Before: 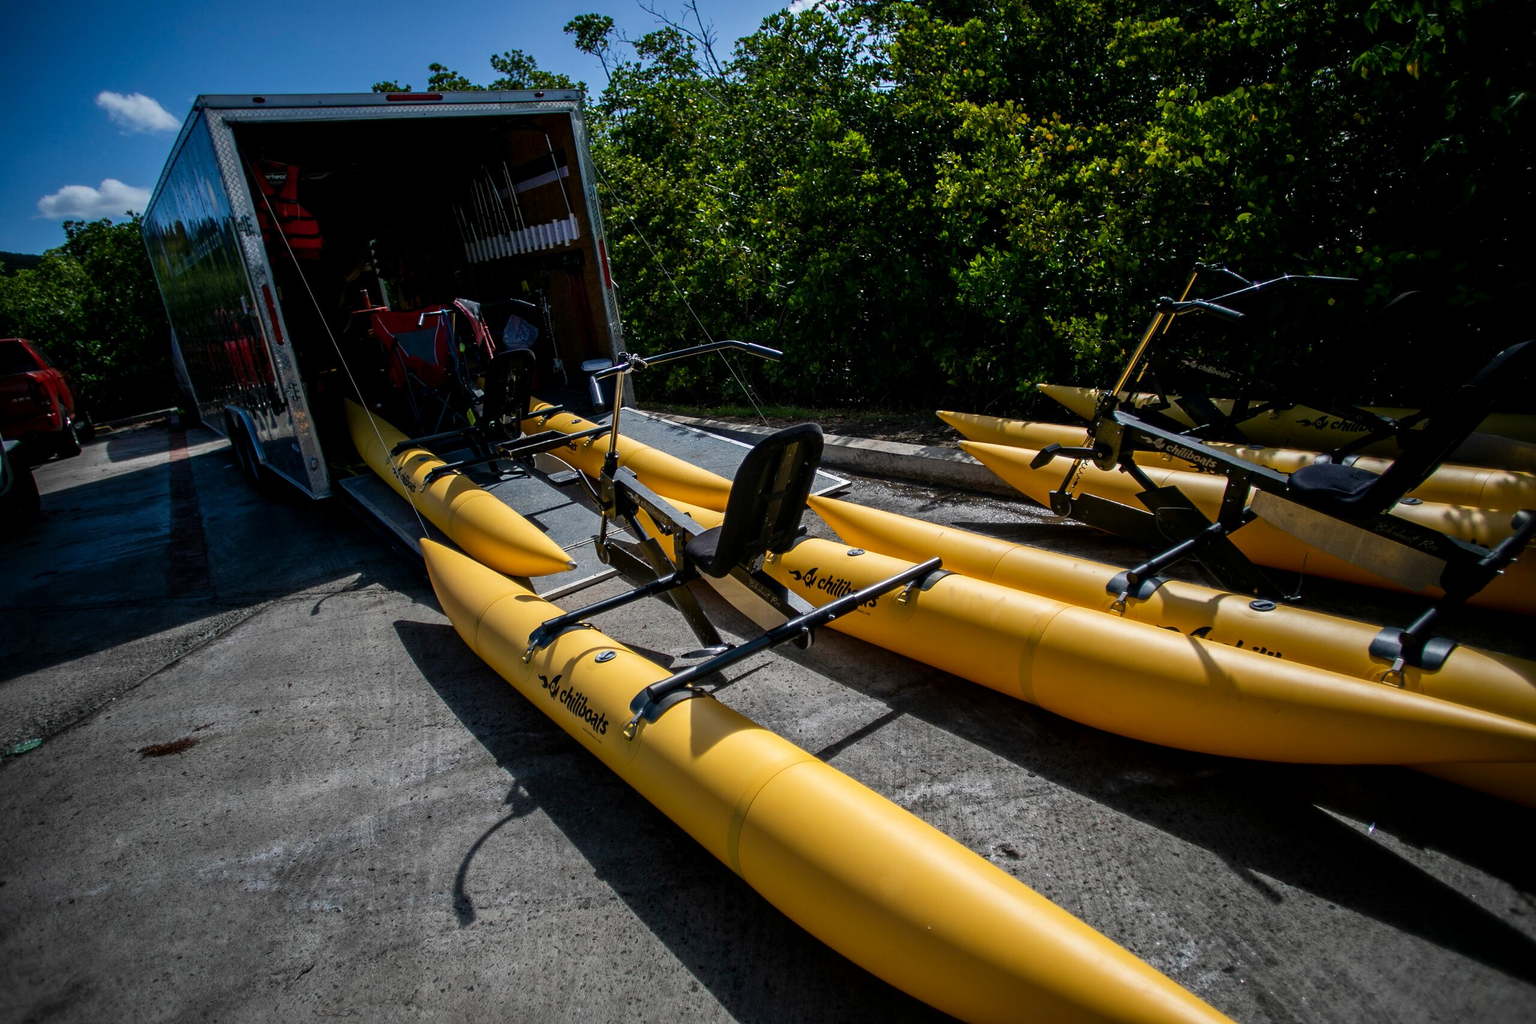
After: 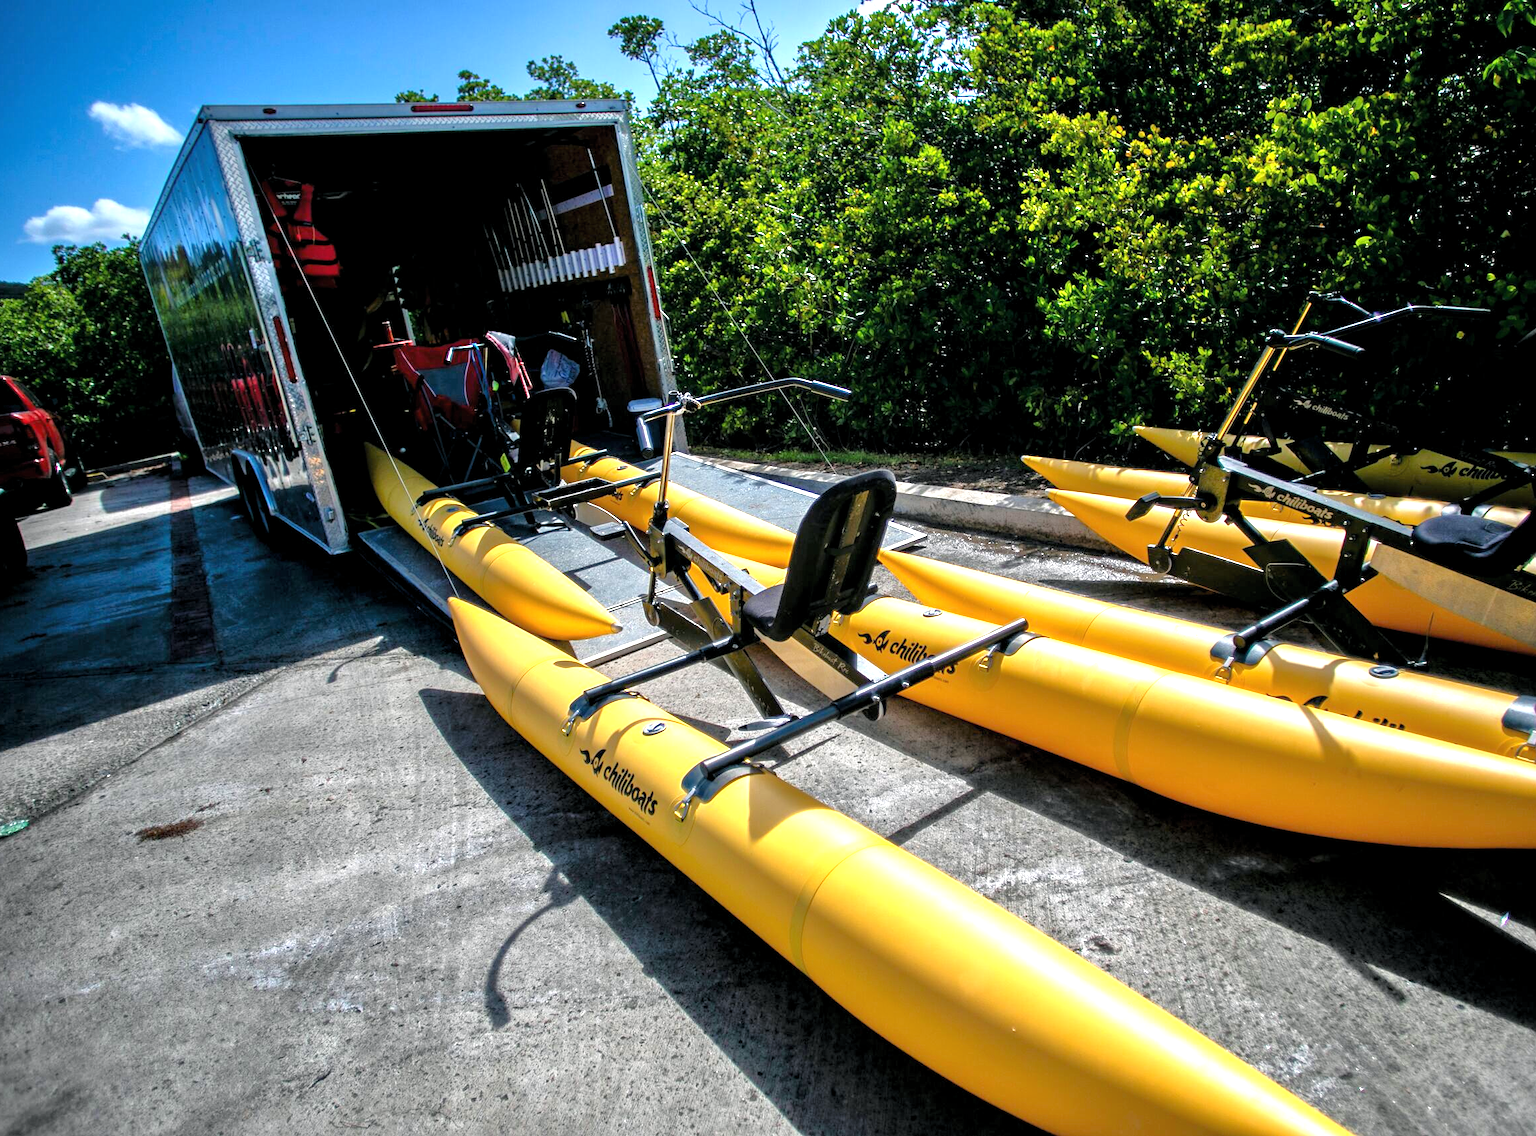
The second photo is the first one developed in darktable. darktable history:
levels: levels [0.026, 0.507, 0.987]
crop and rotate: left 1.088%, right 8.807%
exposure: black level correction 0, exposure 1.2 EV, compensate exposure bias true, compensate highlight preservation false
color balance: mode lift, gamma, gain (sRGB), lift [1, 1, 1.022, 1.026]
tone equalizer: -7 EV 0.15 EV, -6 EV 0.6 EV, -5 EV 1.15 EV, -4 EV 1.33 EV, -3 EV 1.15 EV, -2 EV 0.6 EV, -1 EV 0.15 EV, mask exposure compensation -0.5 EV
